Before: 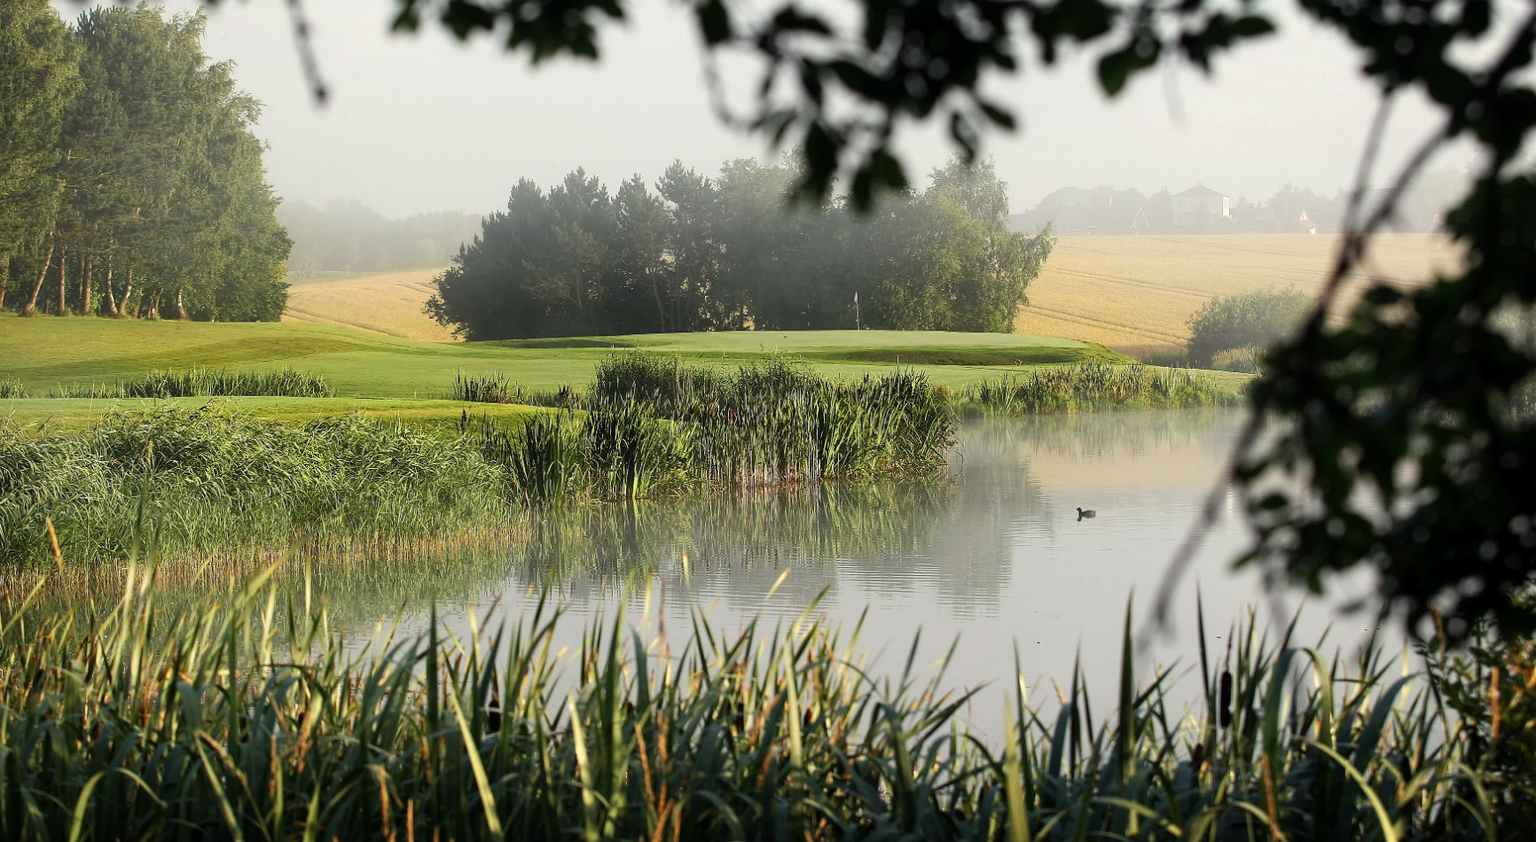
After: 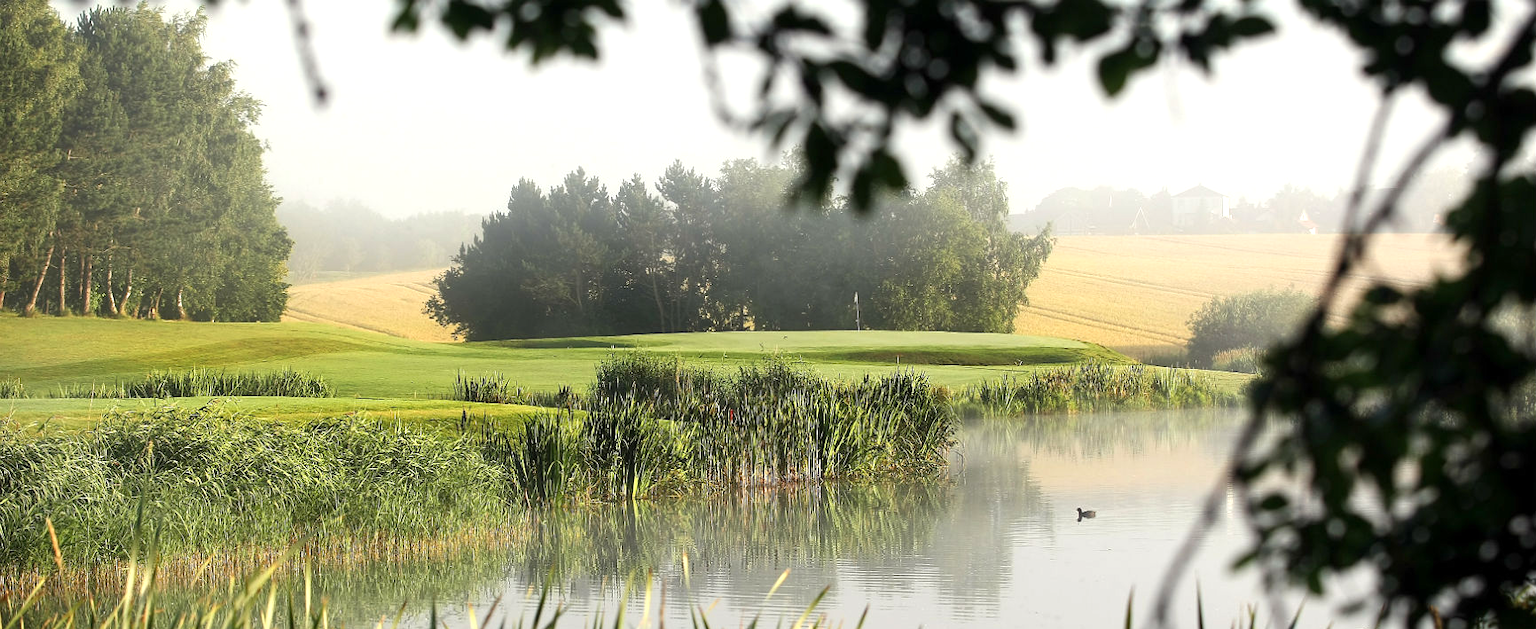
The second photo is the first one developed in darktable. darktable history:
exposure: exposure 0.44 EV, compensate exposure bias true, compensate highlight preservation false
crop: bottom 24.798%
